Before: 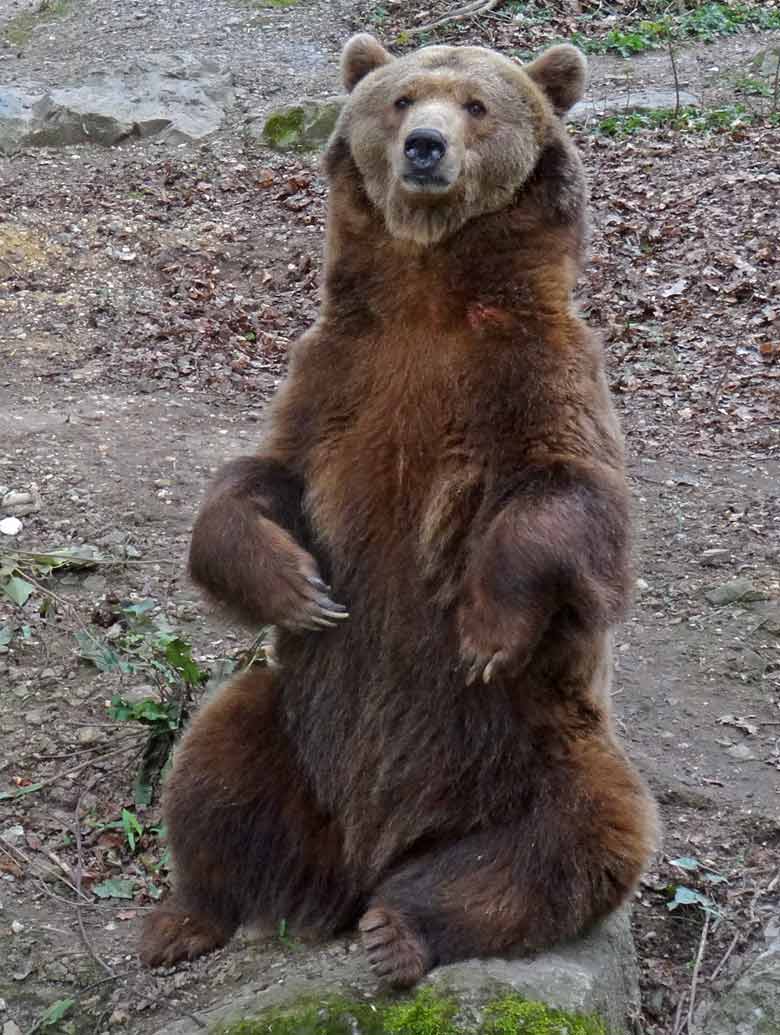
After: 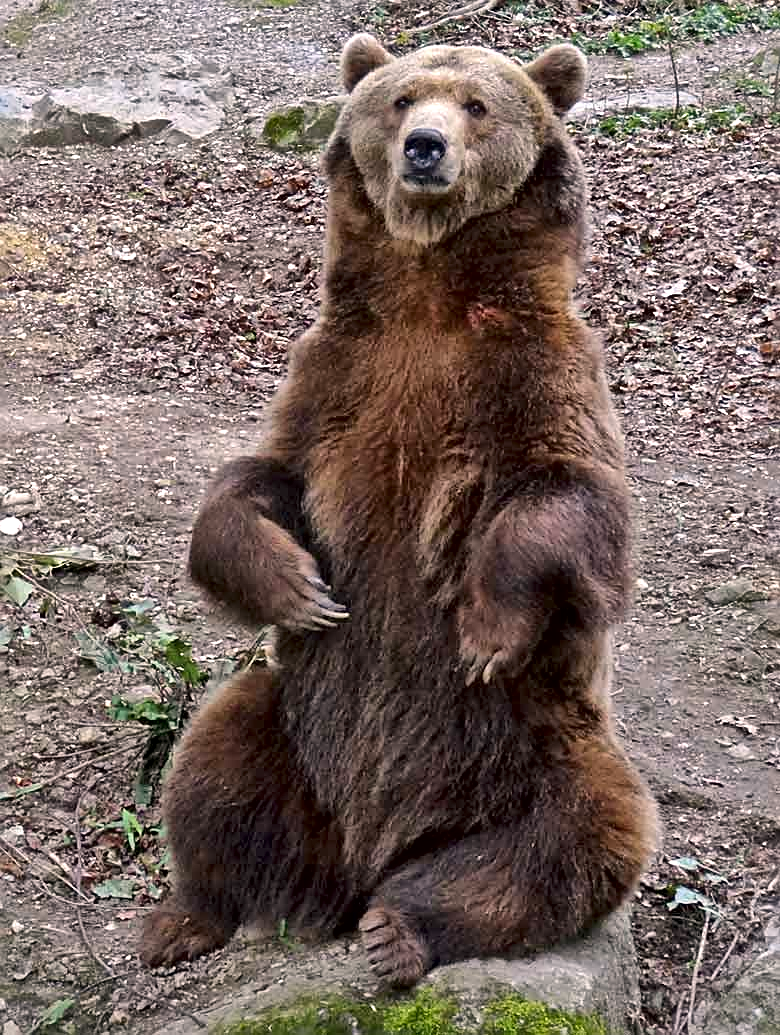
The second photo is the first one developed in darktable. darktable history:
color correction: highlights a* 5.96, highlights b* 4.8
local contrast: mode bilateral grid, contrast 19, coarseness 50, detail 173%, midtone range 0.2
exposure: exposure 0.262 EV, compensate exposure bias true, compensate highlight preservation false
sharpen: amount 0.49
